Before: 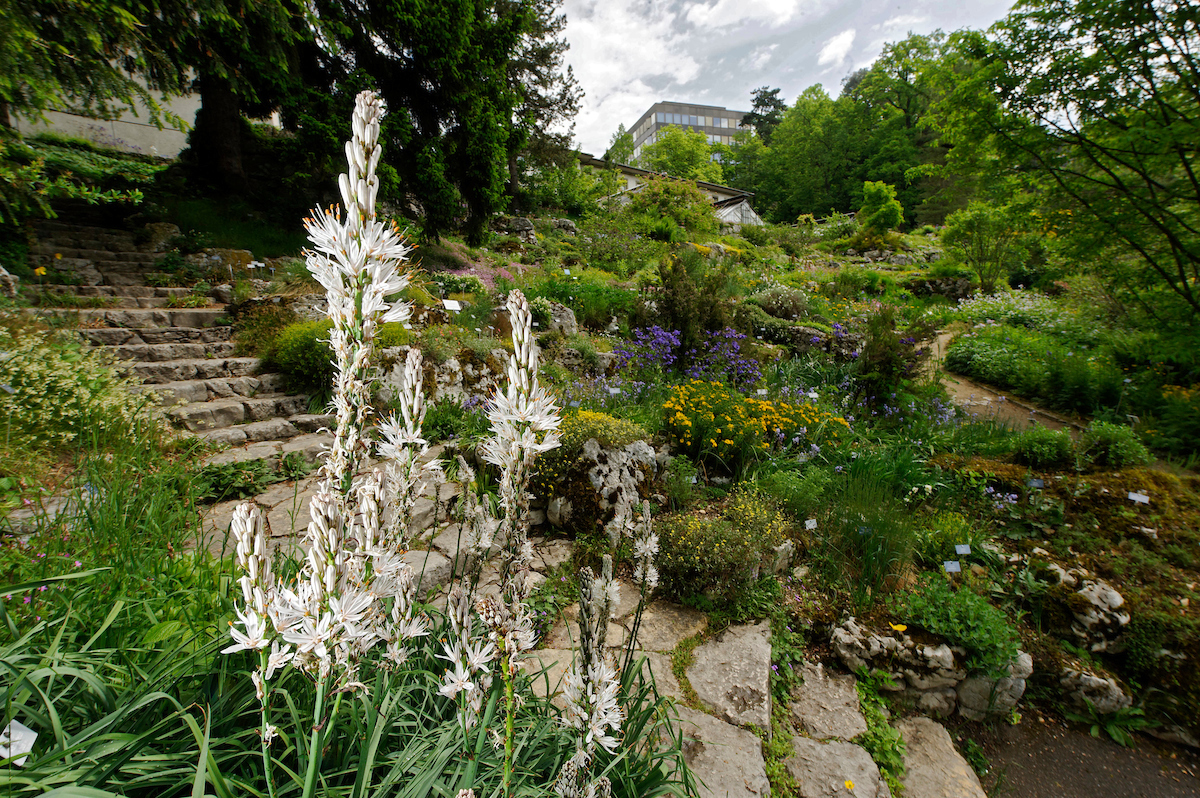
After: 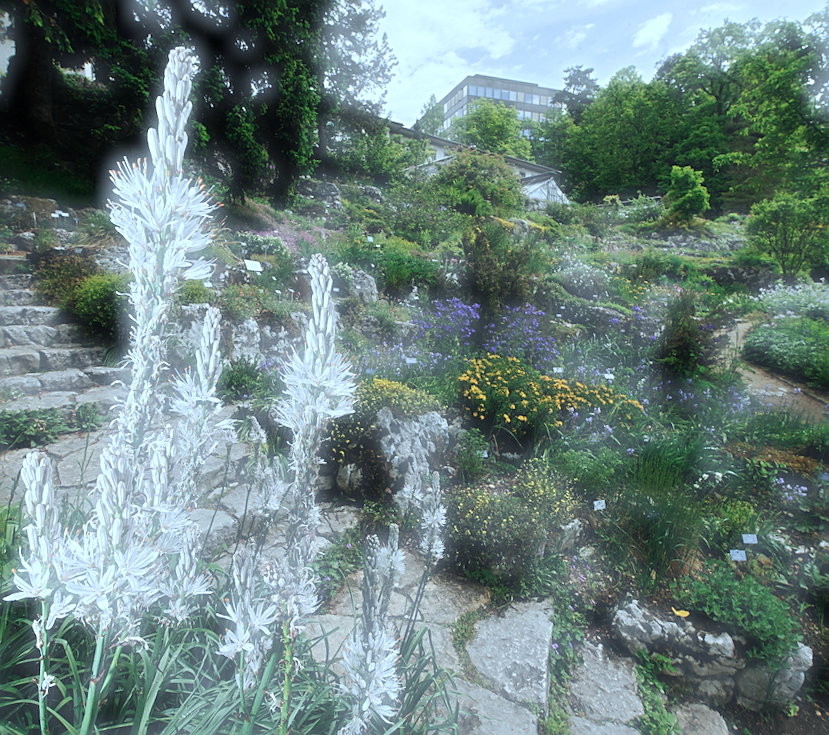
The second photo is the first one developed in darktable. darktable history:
crop and rotate: angle -3.27°, left 14.277%, top 0.028%, right 10.766%, bottom 0.028%
haze removal: strength -0.9, distance 0.225, compatibility mode true, adaptive false
sharpen: on, module defaults
color calibration: illuminant as shot in camera, x 0.383, y 0.38, temperature 3949.15 K, gamut compression 1.66
